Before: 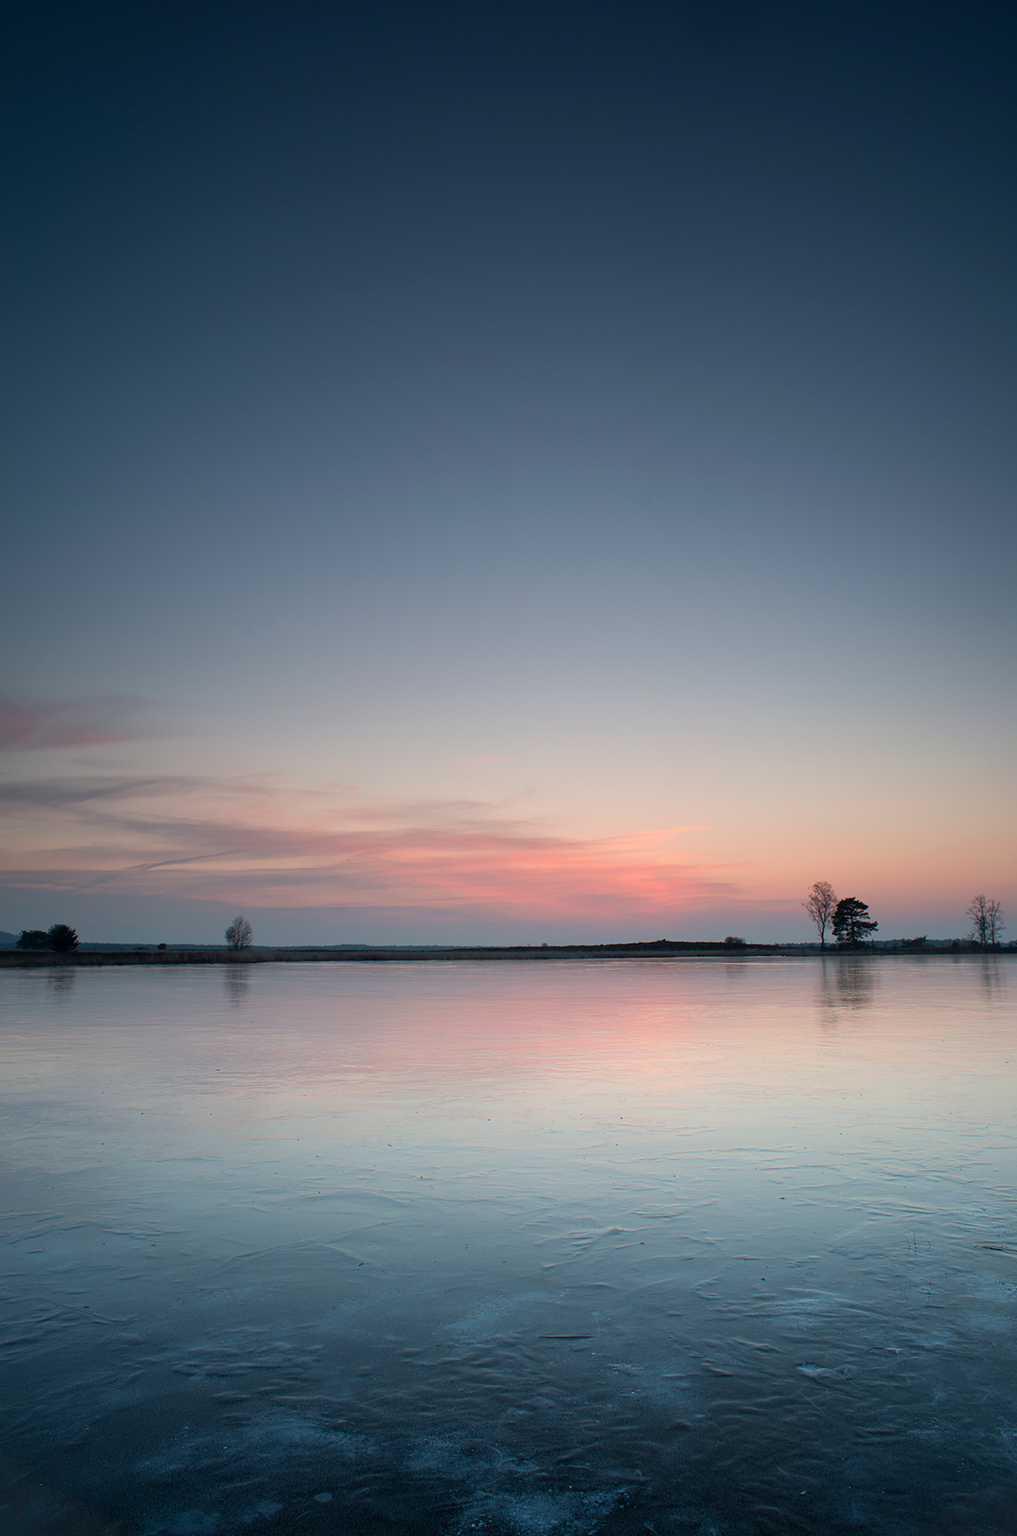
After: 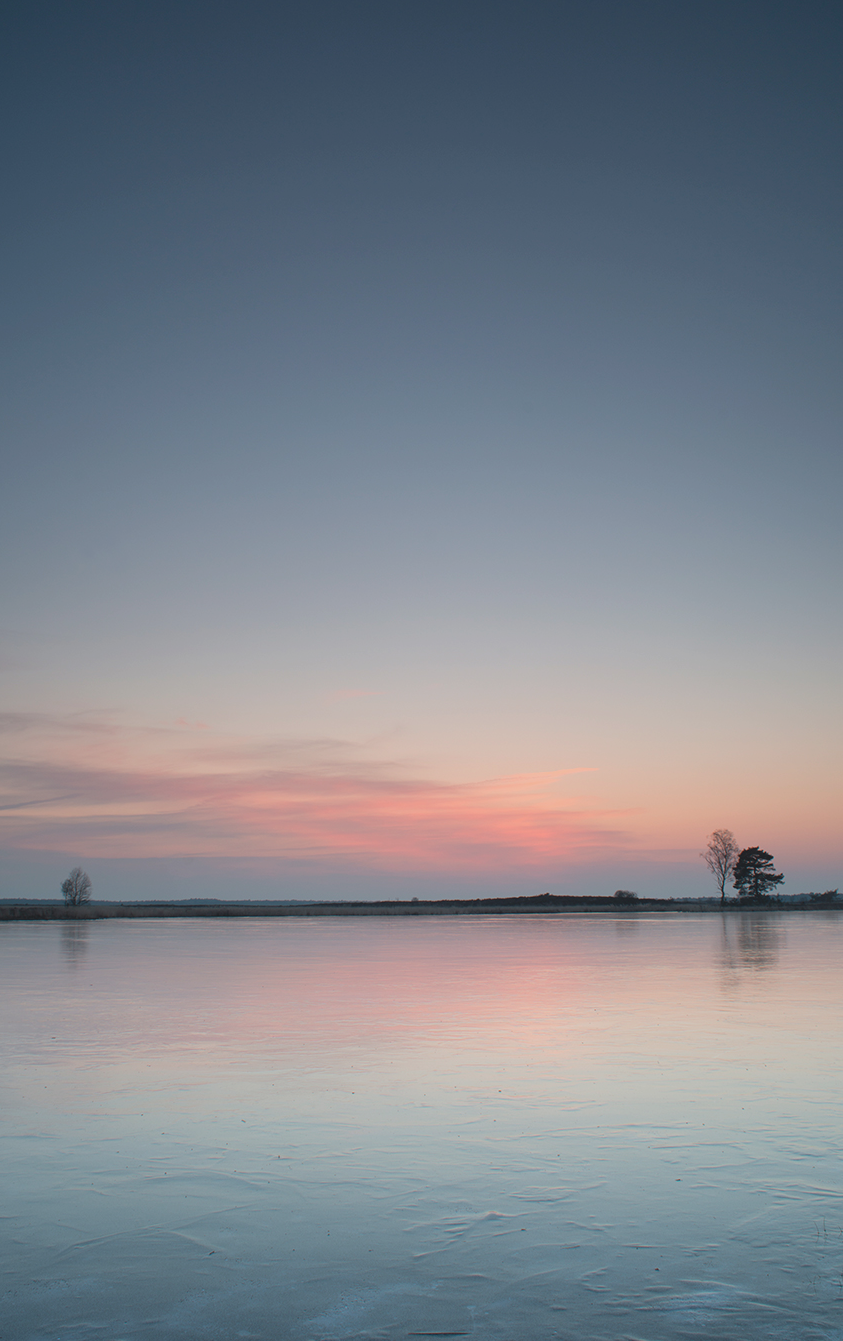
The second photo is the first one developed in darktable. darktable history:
contrast brightness saturation: contrast -0.15, brightness 0.05, saturation -0.12
crop: left 16.768%, top 8.653%, right 8.362%, bottom 12.485%
rotate and perspective: crop left 0, crop top 0
white balance: emerald 1
